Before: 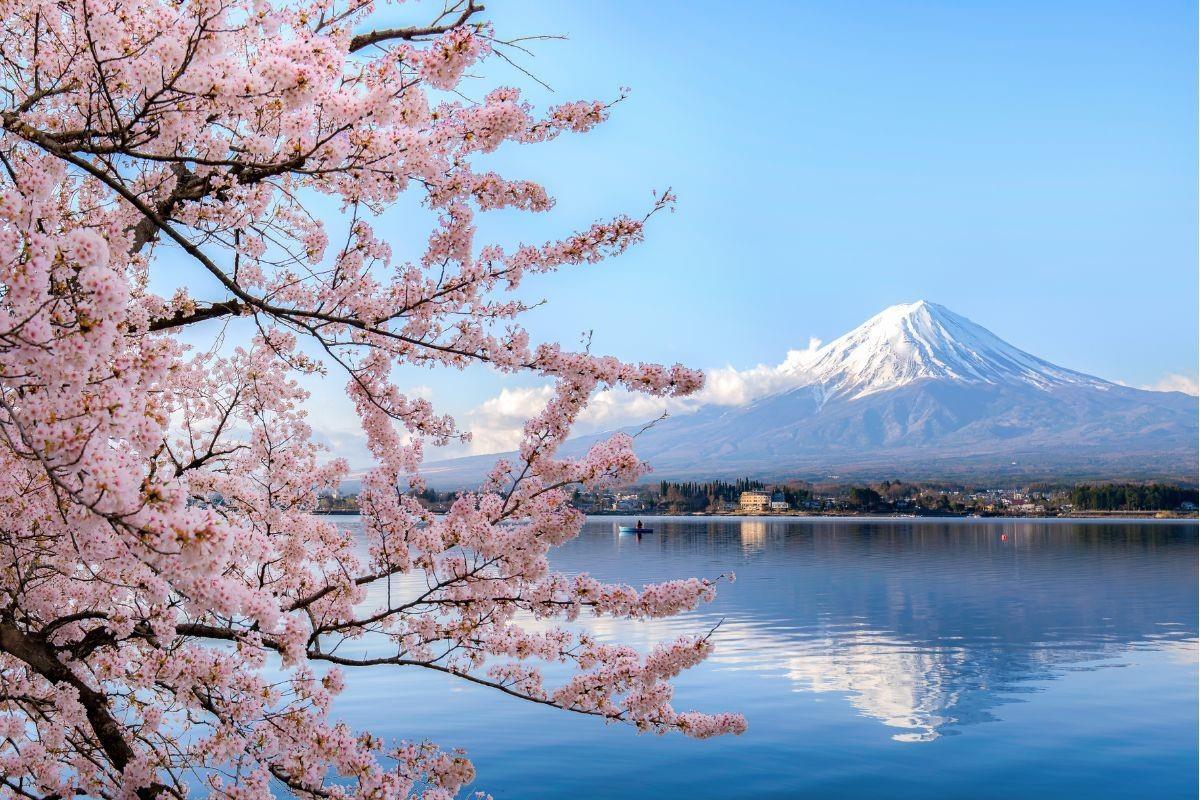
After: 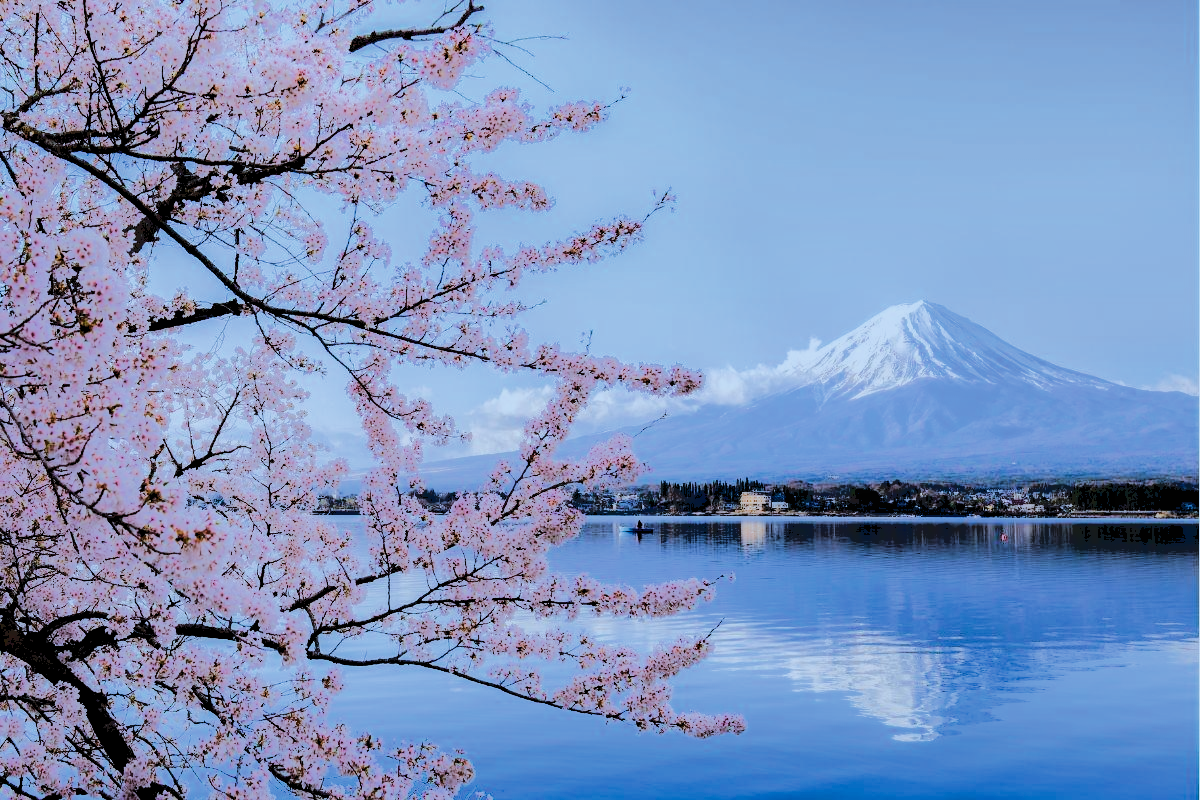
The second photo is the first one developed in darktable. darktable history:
base curve: curves: ch0 [(0.065, 0.026) (0.236, 0.358) (0.53, 0.546) (0.777, 0.841) (0.924, 0.992)], preserve colors average RGB
exposure: black level correction 0.056, exposure -0.039 EV
white balance: red 0.926, green 1.003, blue 1.133
filmic rgb: middle gray luminance 21.73%, black relative exposure -14 EV, white relative exposure 2.96 EV, target black luminance 0%, hardness 8.81, latitude 59.69%, contrast 1.208, highlights saturation mix 5%, shadows ↔ highlights balance 41.6%
rgb levels: preserve colors sum RGB, levels [[0.038, 0.433, 0.934], [0, 0.5, 1], [0, 0.5, 1]]
bloom: size 16%, threshold 98%, strength 20%
color correction: highlights a* -4.18, highlights b* -10.81
